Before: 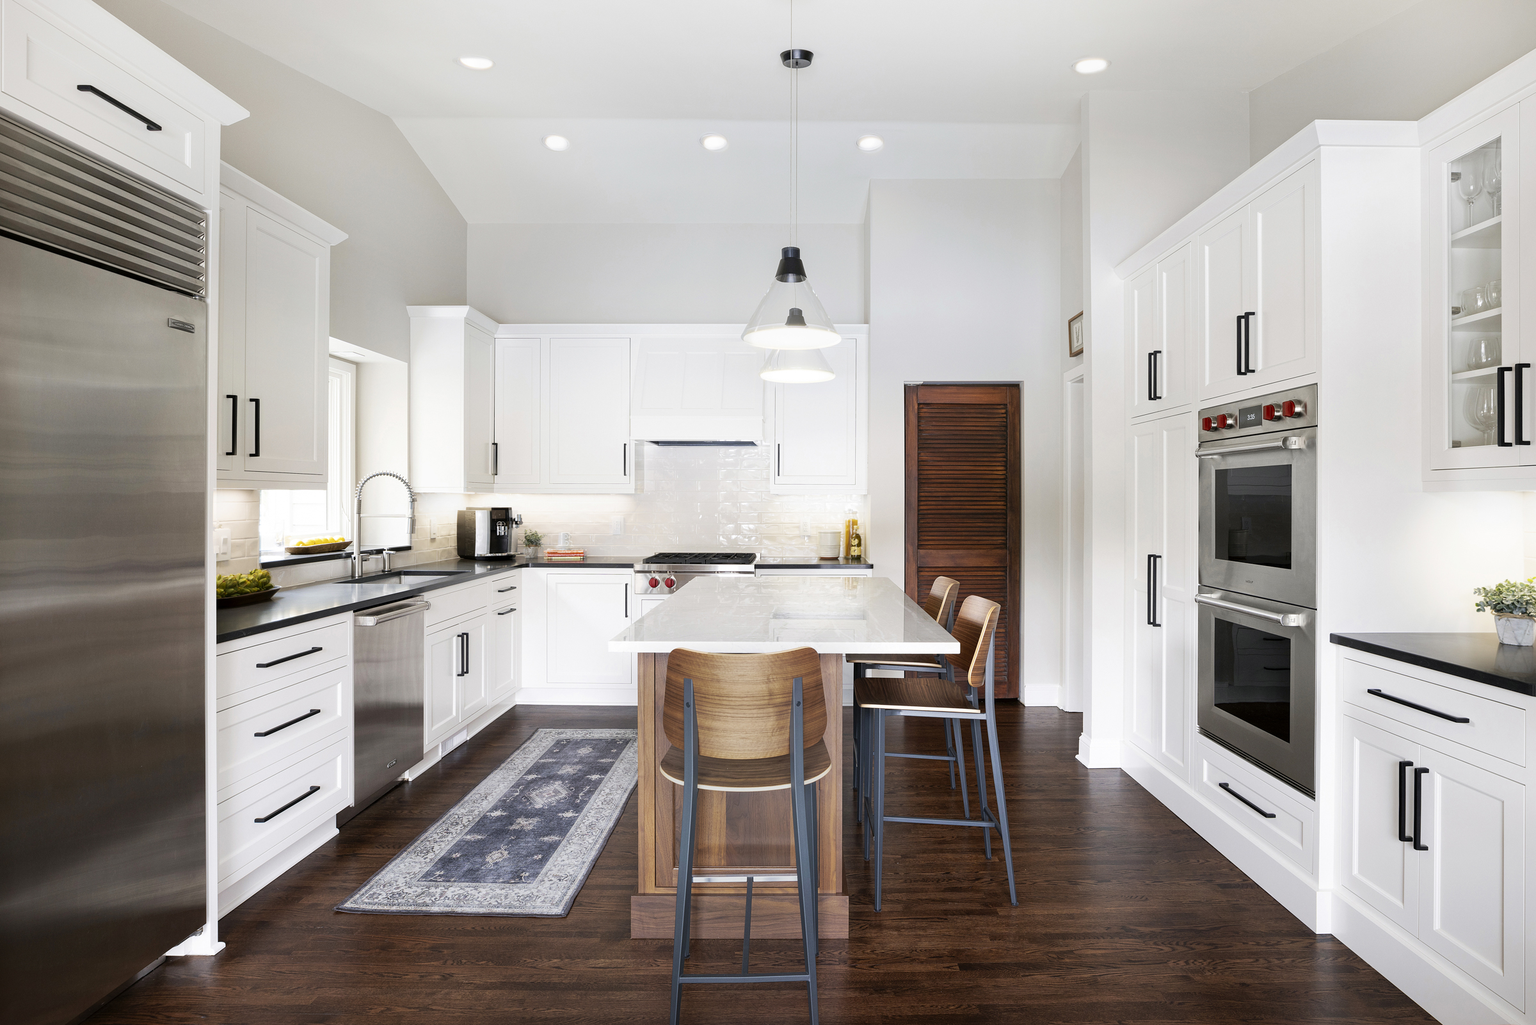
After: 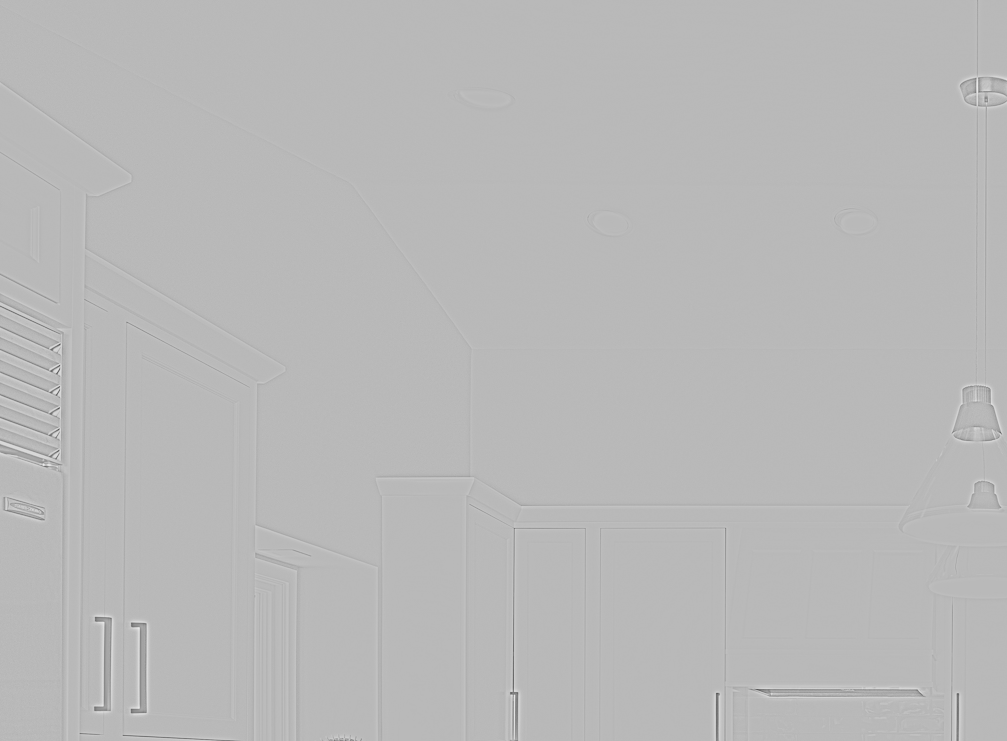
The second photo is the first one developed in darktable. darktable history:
monochrome: on, module defaults
highpass: sharpness 5.84%, contrast boost 8.44%
rgb curve: curves: ch0 [(0, 0) (0.21, 0.15) (0.24, 0.21) (0.5, 0.75) (0.75, 0.96) (0.89, 0.99) (1, 1)]; ch1 [(0, 0.02) (0.21, 0.13) (0.25, 0.2) (0.5, 0.67) (0.75, 0.9) (0.89, 0.97) (1, 1)]; ch2 [(0, 0.02) (0.21, 0.13) (0.25, 0.2) (0.5, 0.67) (0.75, 0.9) (0.89, 0.97) (1, 1)], compensate middle gray true
crop and rotate: left 10.817%, top 0.062%, right 47.194%, bottom 53.626%
